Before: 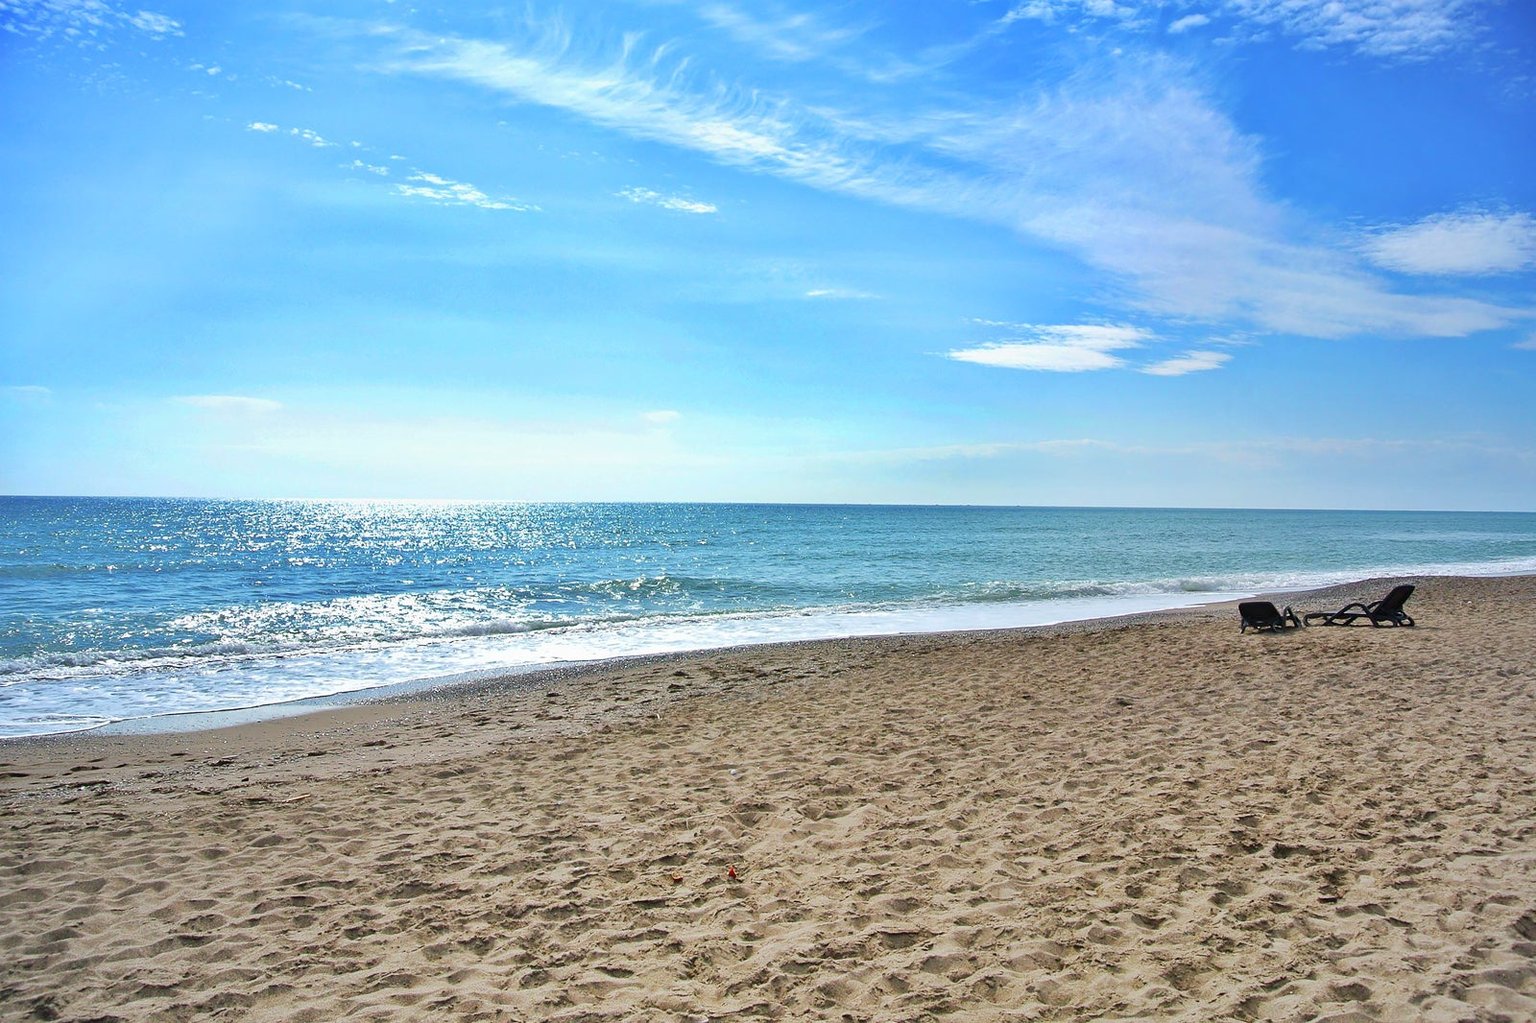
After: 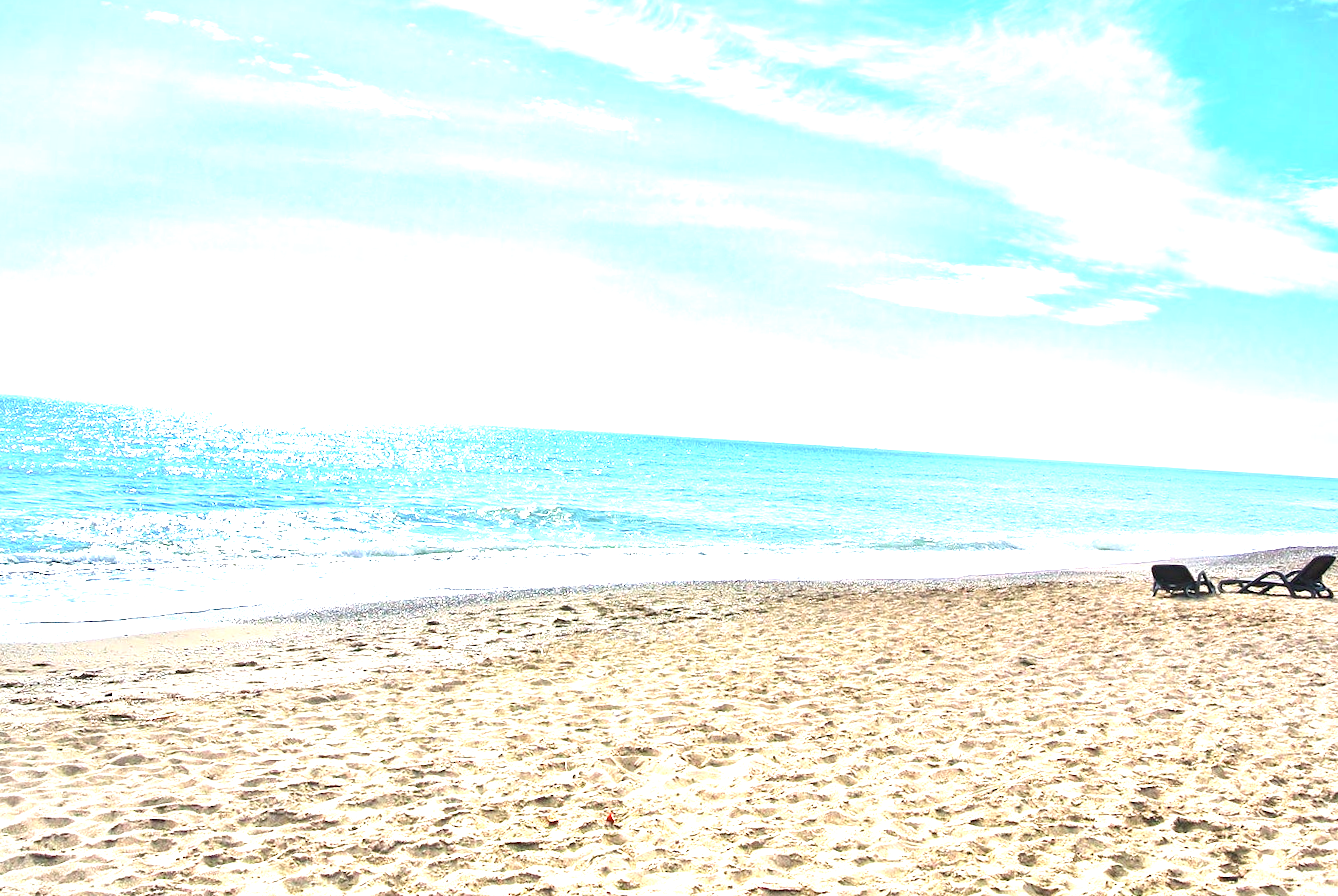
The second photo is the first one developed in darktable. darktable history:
exposure: black level correction 0, exposure 1.885 EV, compensate highlight preservation false
crop and rotate: angle -2.99°, left 5.167%, top 5.184%, right 4.75%, bottom 4.295%
tone equalizer: on, module defaults
